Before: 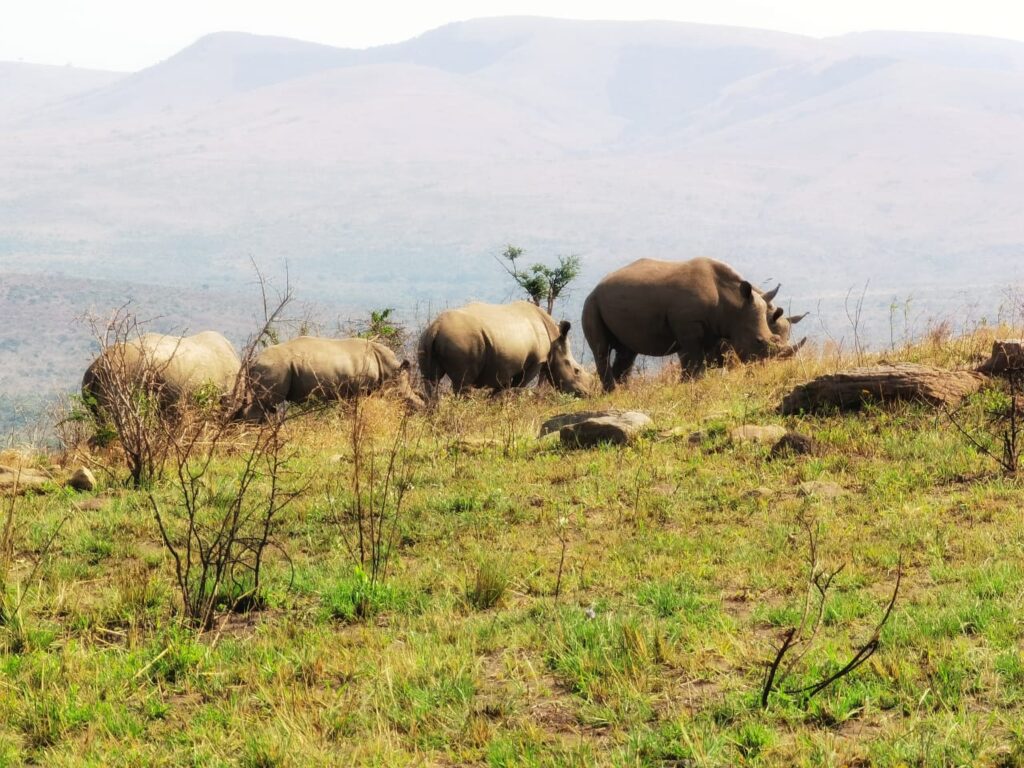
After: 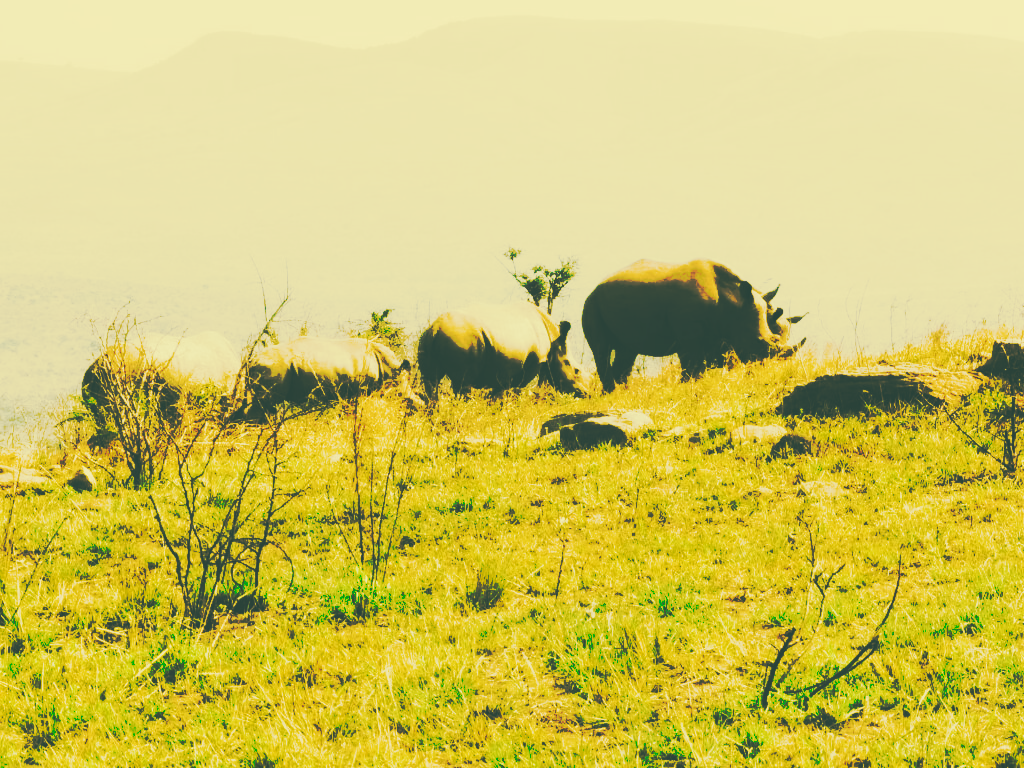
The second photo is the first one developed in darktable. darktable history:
tone curve: curves: ch0 [(0, 0) (0.003, 0.002) (0.011, 0.01) (0.025, 0.022) (0.044, 0.039) (0.069, 0.061) (0.1, 0.087) (0.136, 0.119) (0.177, 0.155) (0.224, 0.196) (0.277, 0.242) (0.335, 0.293) (0.399, 0.349) (0.468, 0.409) (0.543, 0.685) (0.623, 0.74) (0.709, 0.8) (0.801, 0.863) (0.898, 0.929) (1, 1)], preserve colors none
color look up table: target L [87.31, 85.84, 85.76, 77.58, 75.63, 76.46, 65.83, 65.09, 64.7, 47.89, 43.05, 31.86, 200, 85.81, 83.16, 81.06, 82.54, 78.62, 76.23, 76.95, 60.68, 64.01, 60.02, 40.64, 37.37, 38.62, 32.48, 87.42, 85.97, 86.31, 81.51, 80.3, 84.53, 74.83, 71.04, 83.85, 76.72, 70.51, 43.32, 39.03, 35.05, 40.01, 33.26, 31.86, 83.13, 77.99, 65.08, 60.84, 36.06], target a [-7.911, -11.56, -12.12, -14.12, -22.1, -8.133, -48.28, -1.035, -4.211, -28.61, -26.2, -13.79, 0, -5.231, -3.89, 4.228, 3.104, 12.24, 16.85, 18.77, 21.31, 34.31, 49.18, -1.583, -9.095, 9.408, -10.3, -5.636, -4.034, -4.12, -4.66, 2.993, -2.335, 24.86, 9.032, -0.488, -1.053, 10.44, -6.329, 12.85, -3.665, 13.29, -12.83, -13.79, -10.62, -8.95, -18.24, -30.41, -16.09], target b [42.02, 39.45, 42.78, 54.64, 41.66, 37.28, 49.91, 54.8, 43.01, 27.73, 15.85, 5.343, 0, 49.42, 41.2, 48.2, 40.17, 48.92, 63.38, 43.67, 44.9, 50.26, 33.49, 19.79, 10.83, 16.23, 6.33, 40.77, 38.91, 39.36, 35.97, 36.18, 36.54, 32.29, 34.95, 35.7, 23.82, 23.6, -10.24, 10.2, 7.059, -11.88, 3.619, 5.343, 34.36, 25.86, 16.16, 19.25, 5.719], num patches 49
